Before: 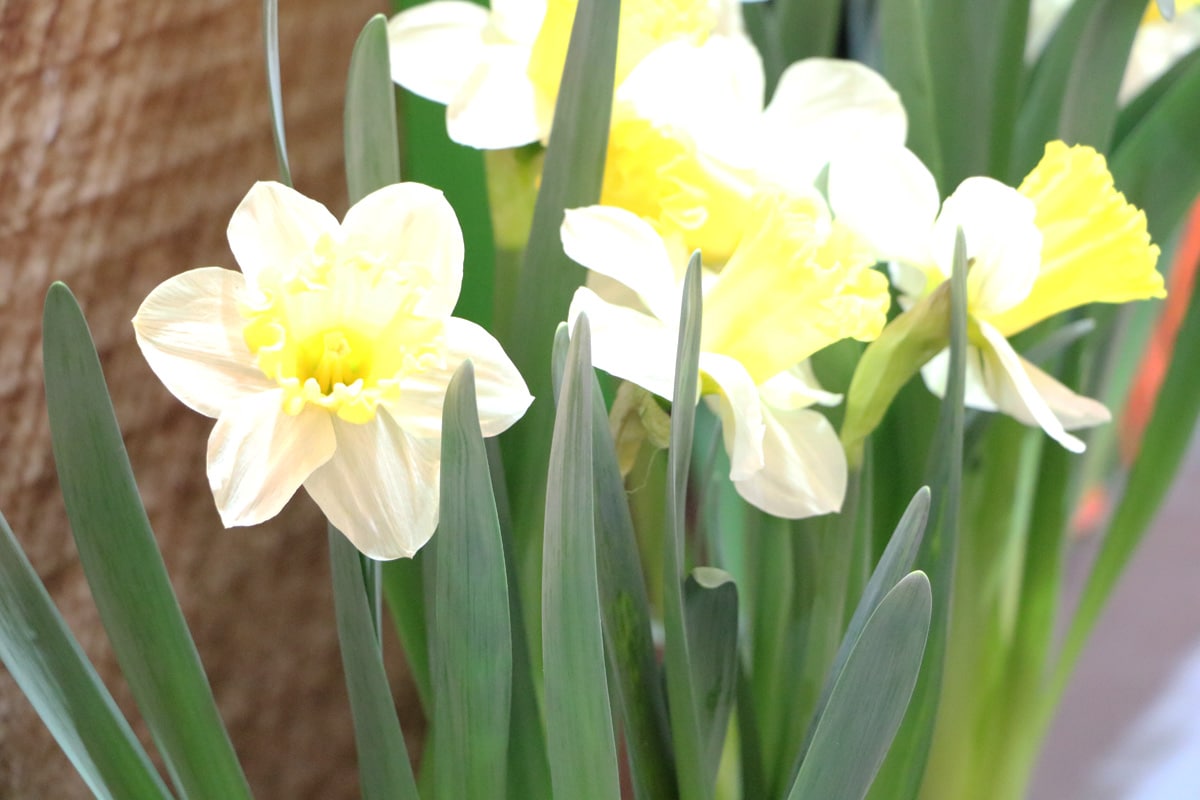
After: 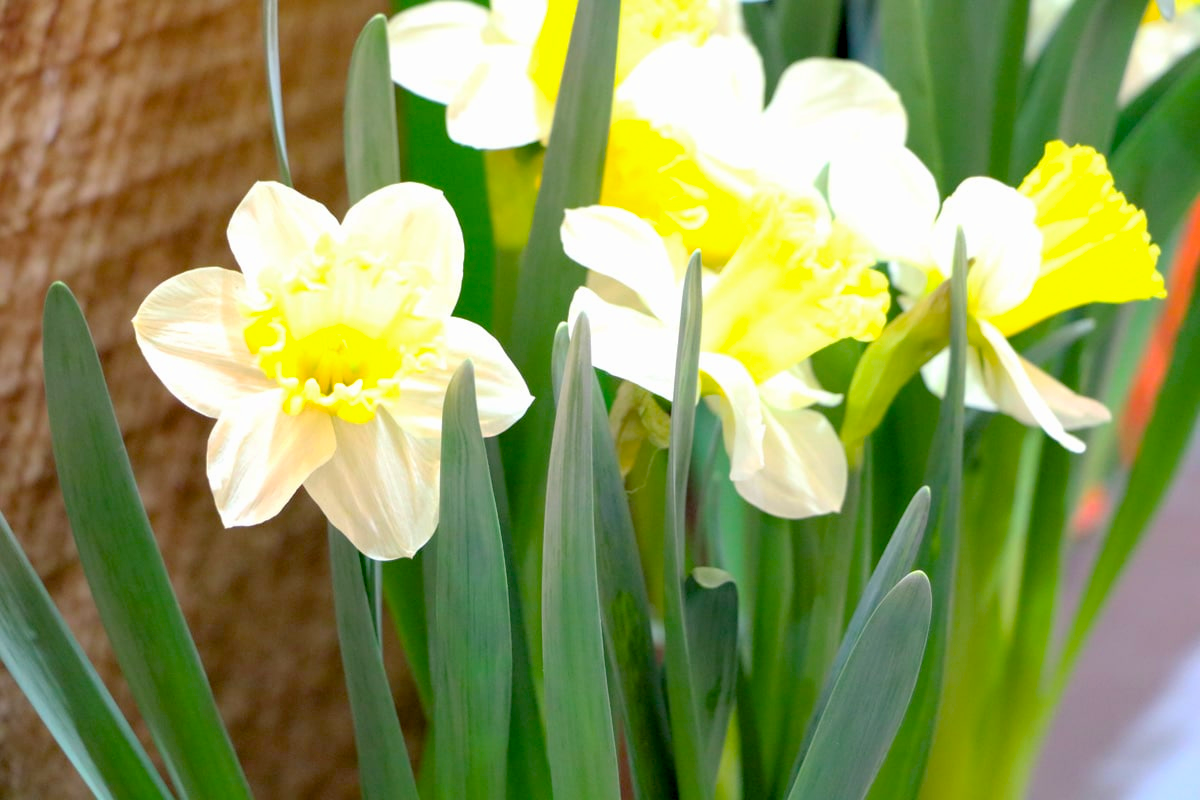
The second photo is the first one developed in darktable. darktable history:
color balance rgb: shadows lift › chroma 2.02%, shadows lift › hue 217.59°, global offset › luminance -1.421%, perceptual saturation grading › global saturation 29.395%, global vibrance 20.547%
